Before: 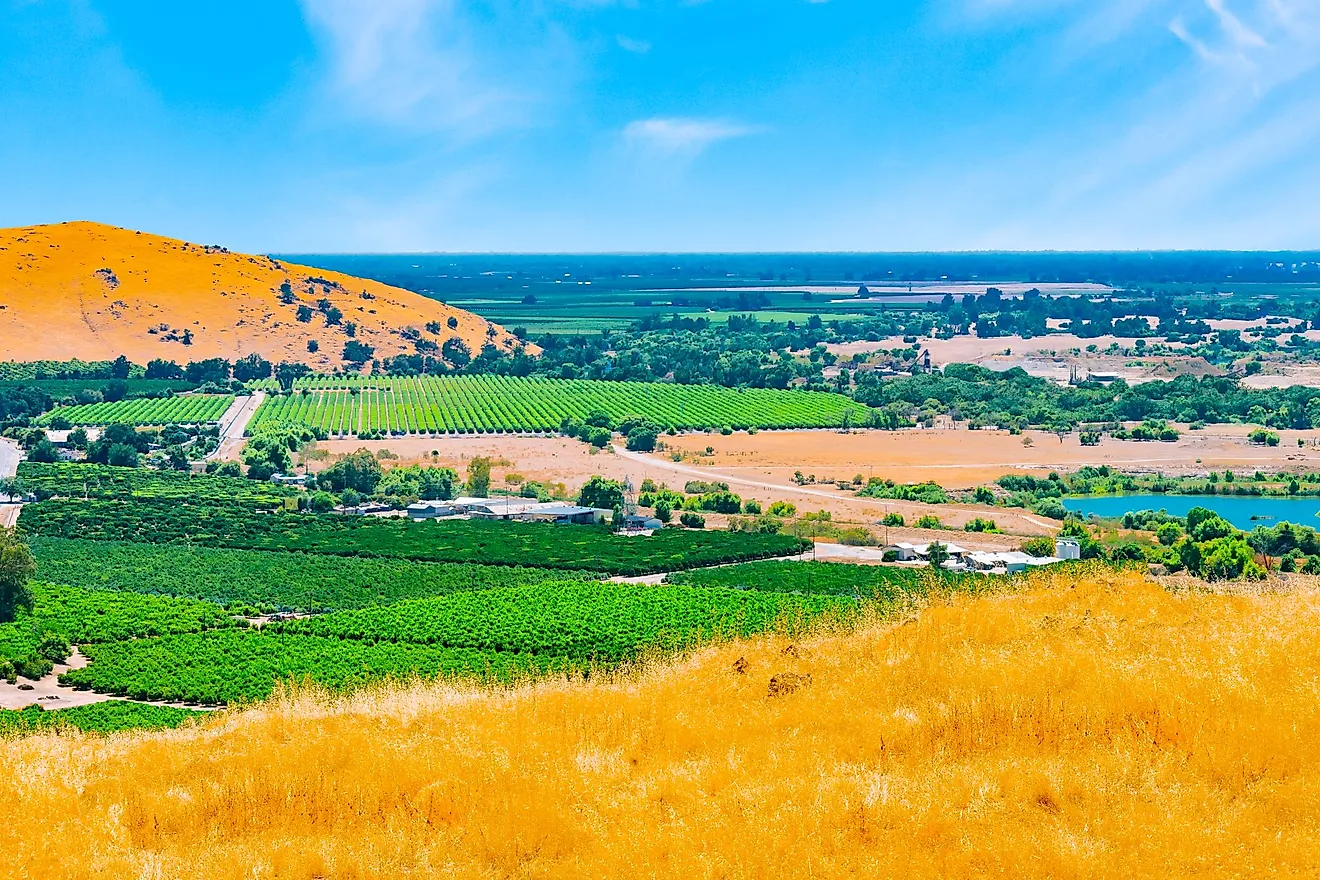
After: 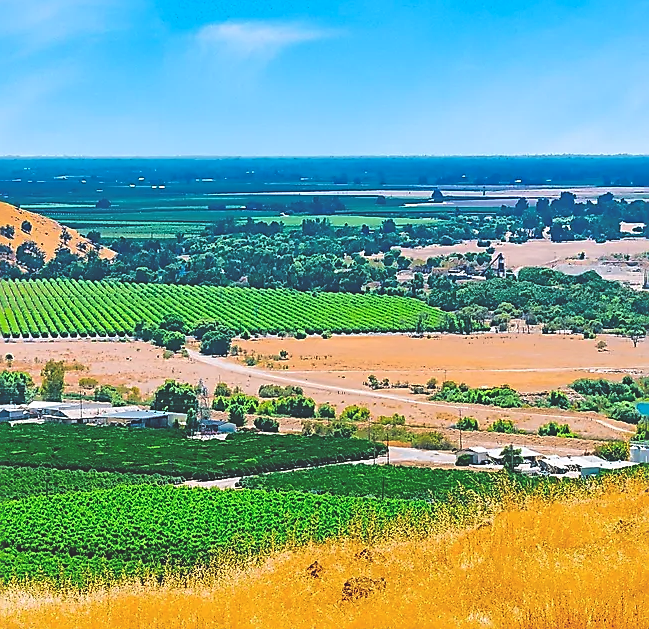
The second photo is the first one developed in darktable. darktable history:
crop: left 32.299%, top 10.985%, right 18.493%, bottom 17.476%
contrast brightness saturation: contrast 0.118, brightness -0.123, saturation 0.196
exposure: black level correction -0.064, exposure -0.049 EV, compensate exposure bias true, compensate highlight preservation false
sharpen: on, module defaults
